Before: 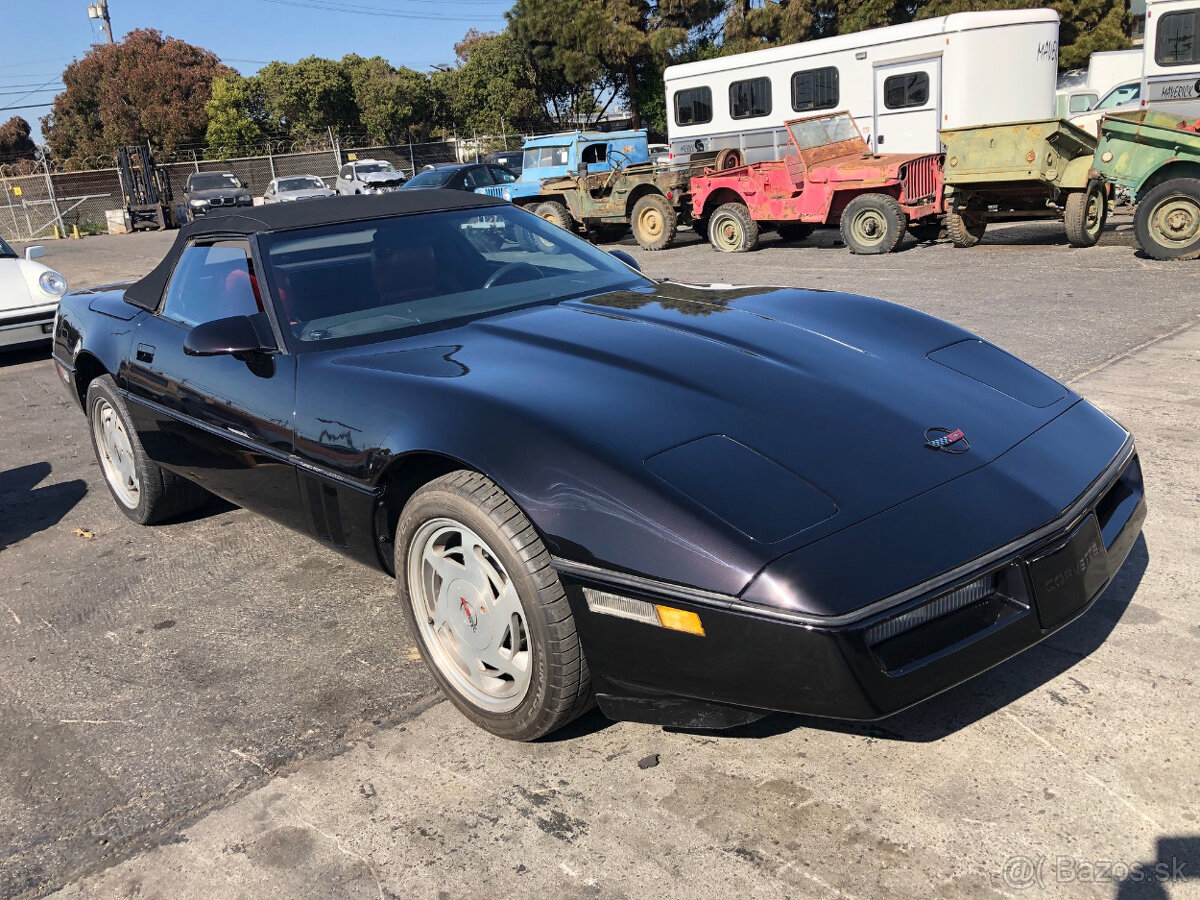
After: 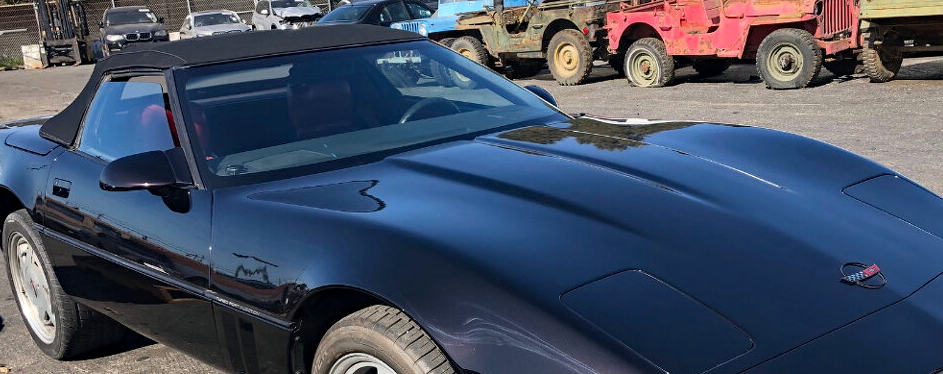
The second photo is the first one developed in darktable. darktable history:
haze removal: compatibility mode true, adaptive false
crop: left 7.036%, top 18.398%, right 14.379%, bottom 40.043%
